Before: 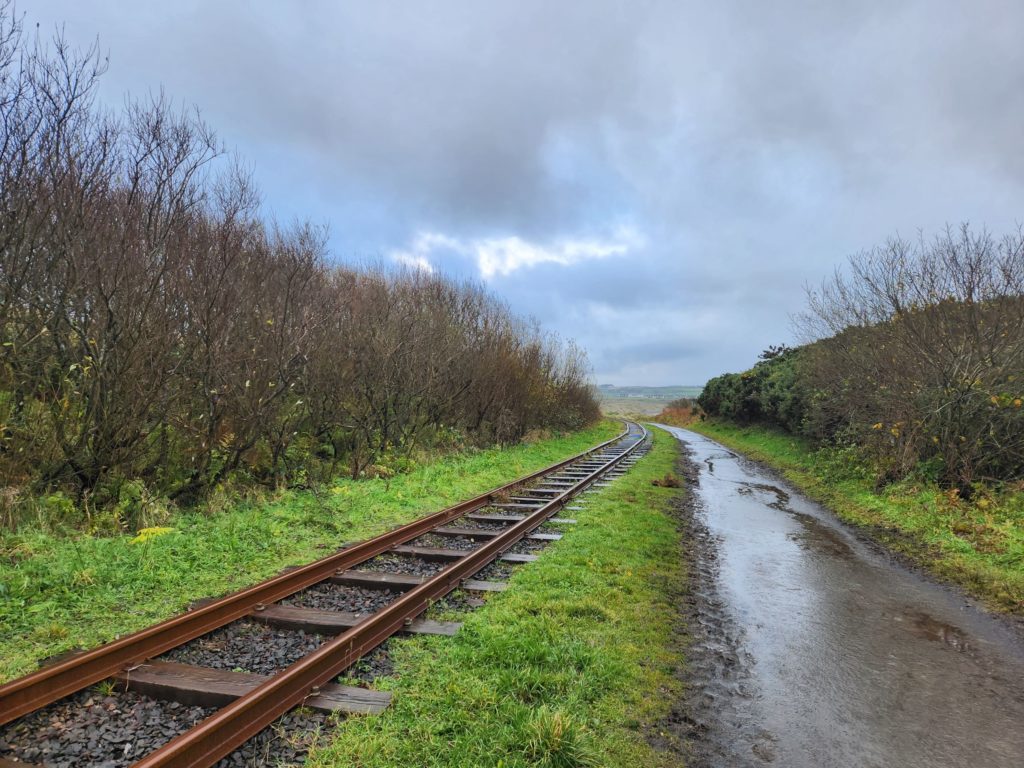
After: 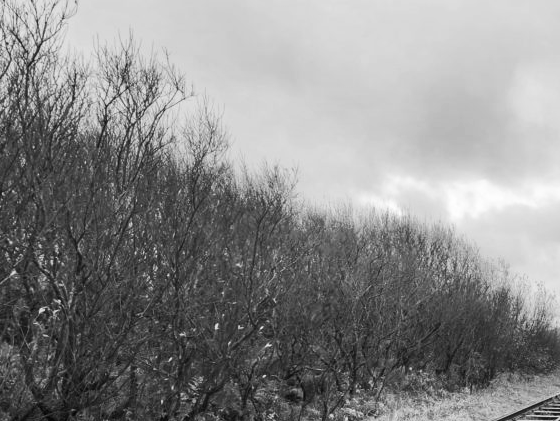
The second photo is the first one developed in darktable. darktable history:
contrast brightness saturation: contrast 0.24, brightness 0.09
crop and rotate: left 3.047%, top 7.509%, right 42.236%, bottom 37.598%
monochrome: on, module defaults
